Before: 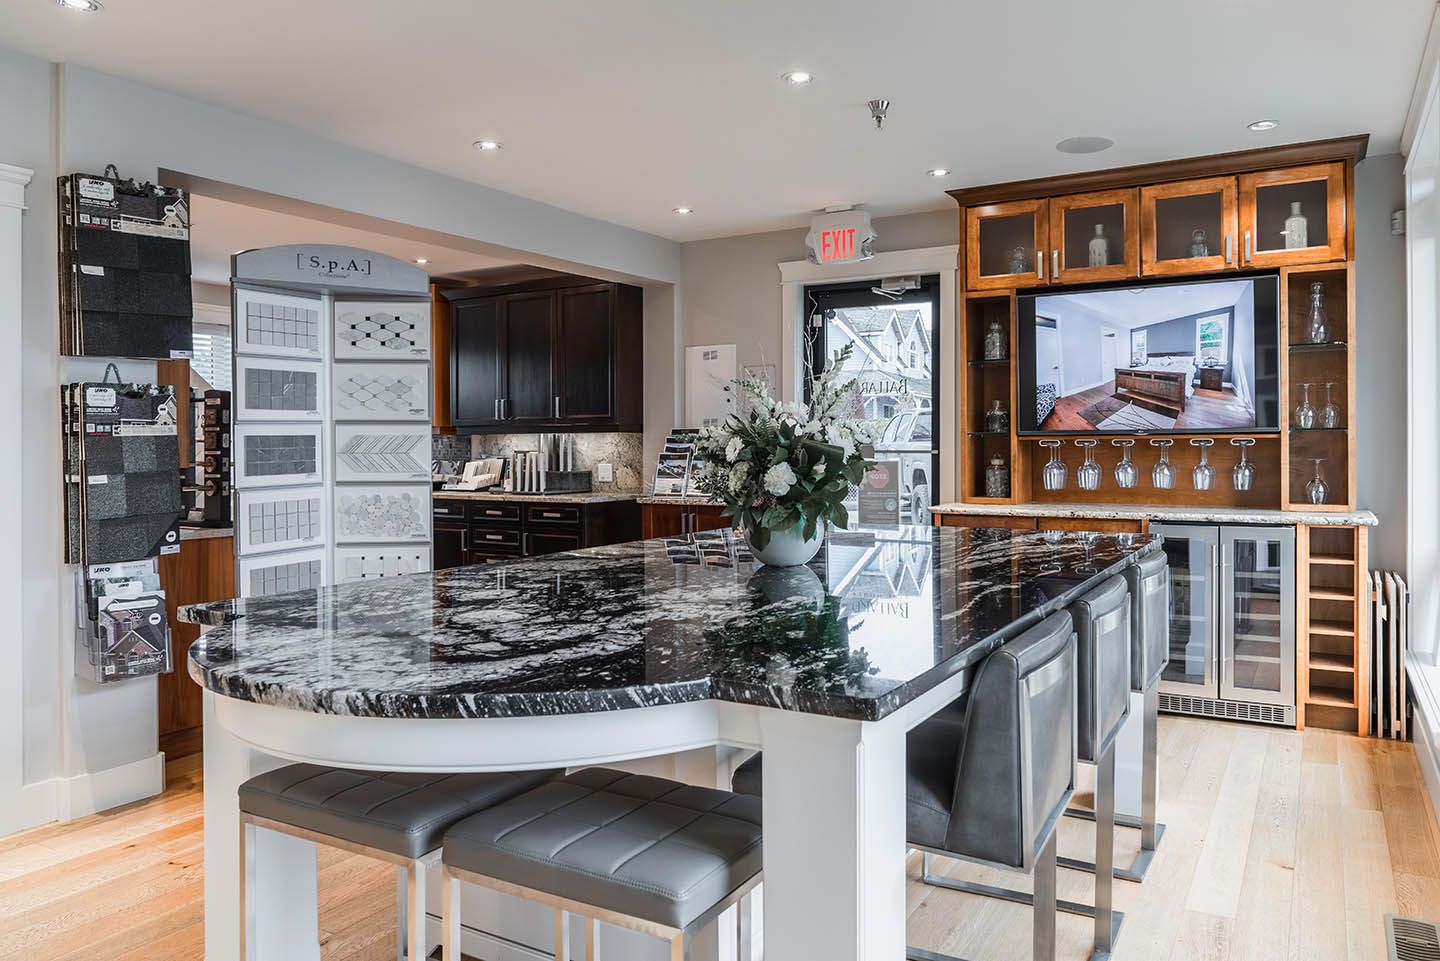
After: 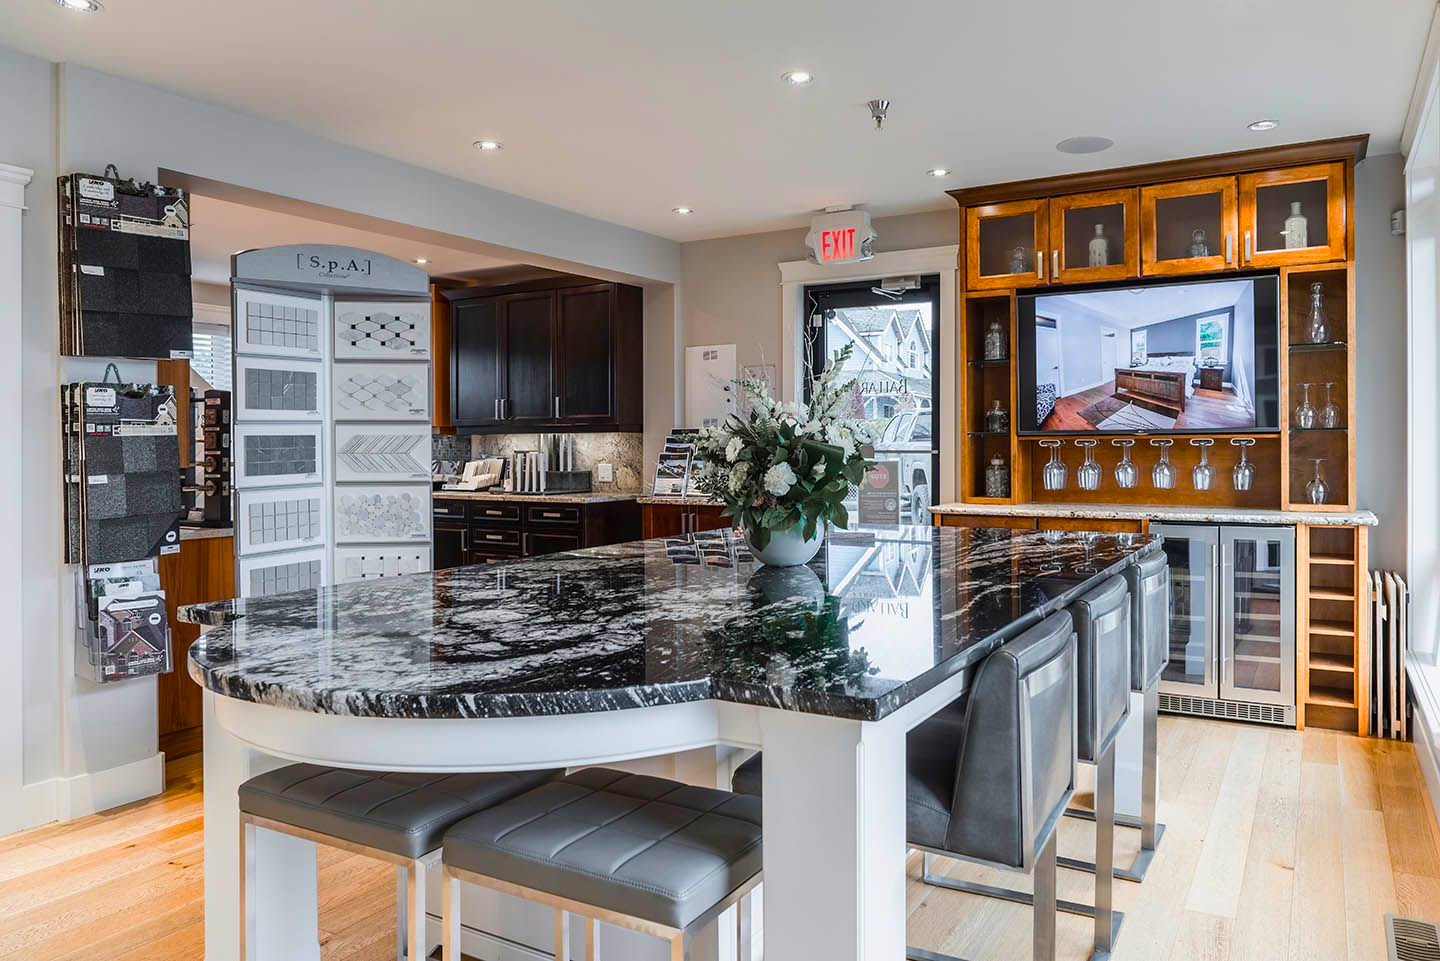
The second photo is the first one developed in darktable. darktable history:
color balance rgb: perceptual saturation grading › global saturation 25.811%, global vibrance 20%
